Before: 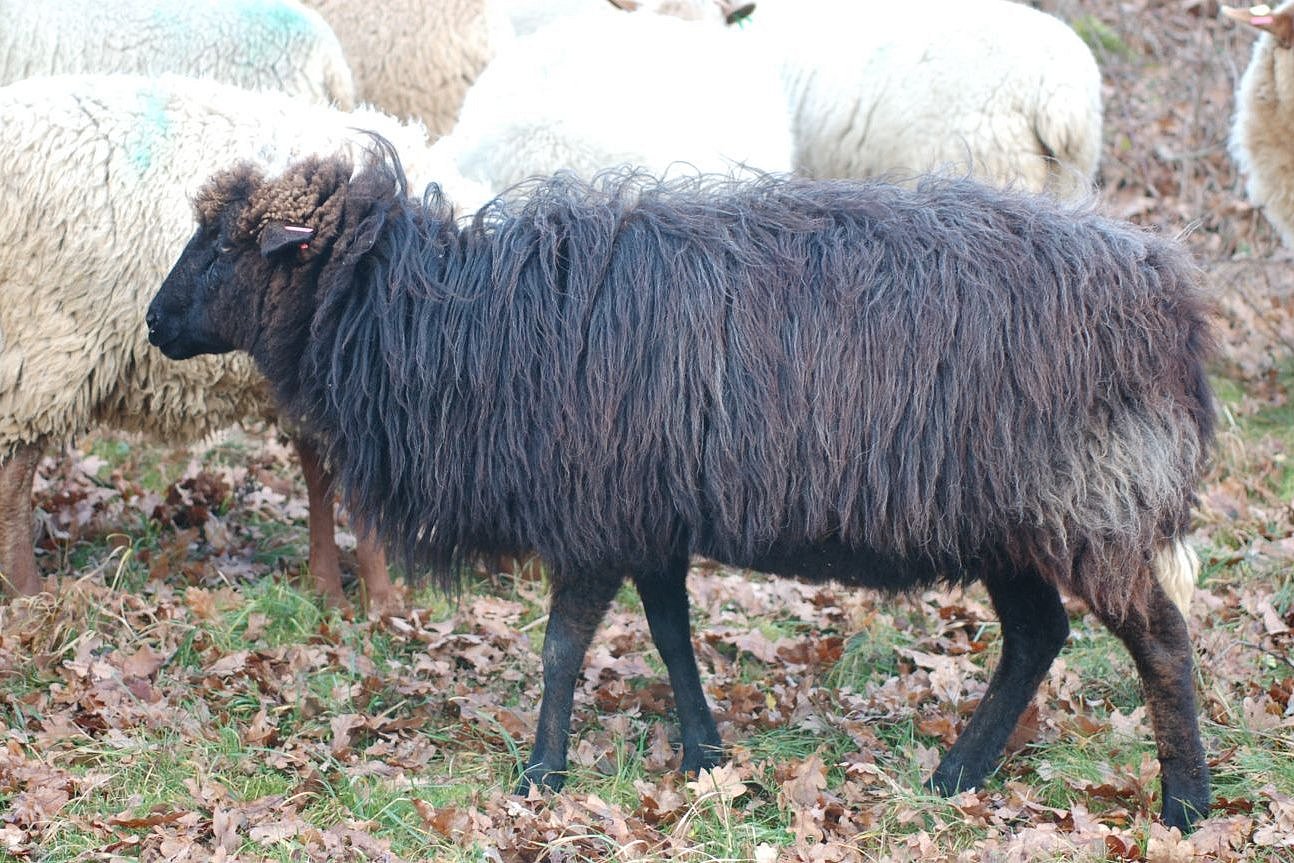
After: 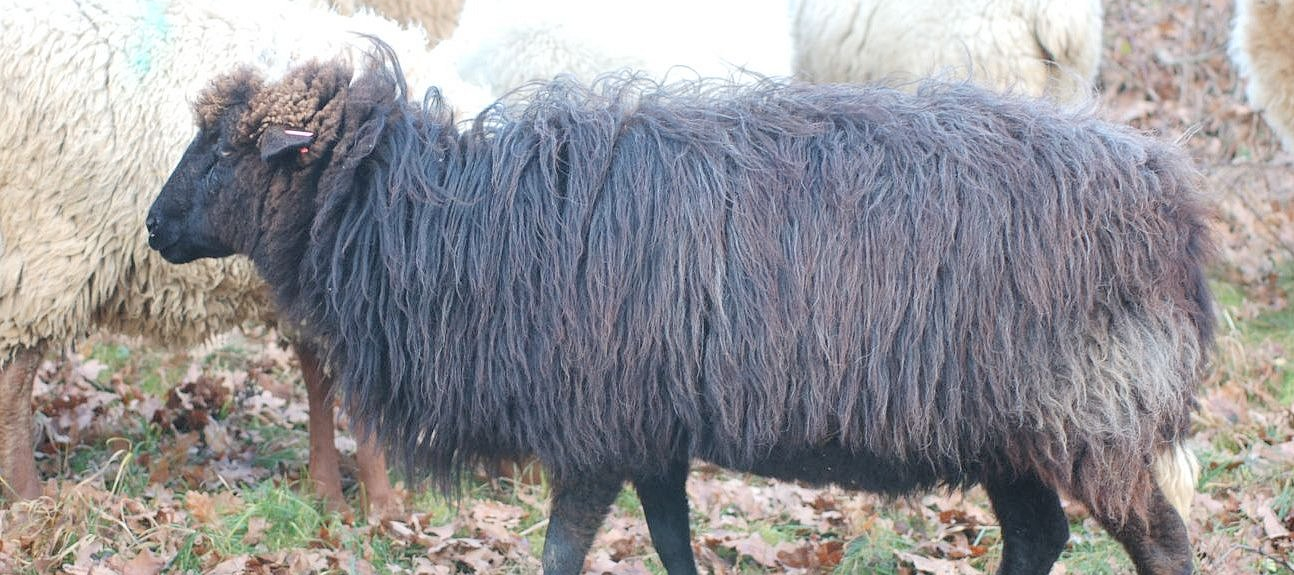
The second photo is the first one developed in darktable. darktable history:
contrast brightness saturation: brightness 0.15
crop: top 11.166%, bottom 22.168%
